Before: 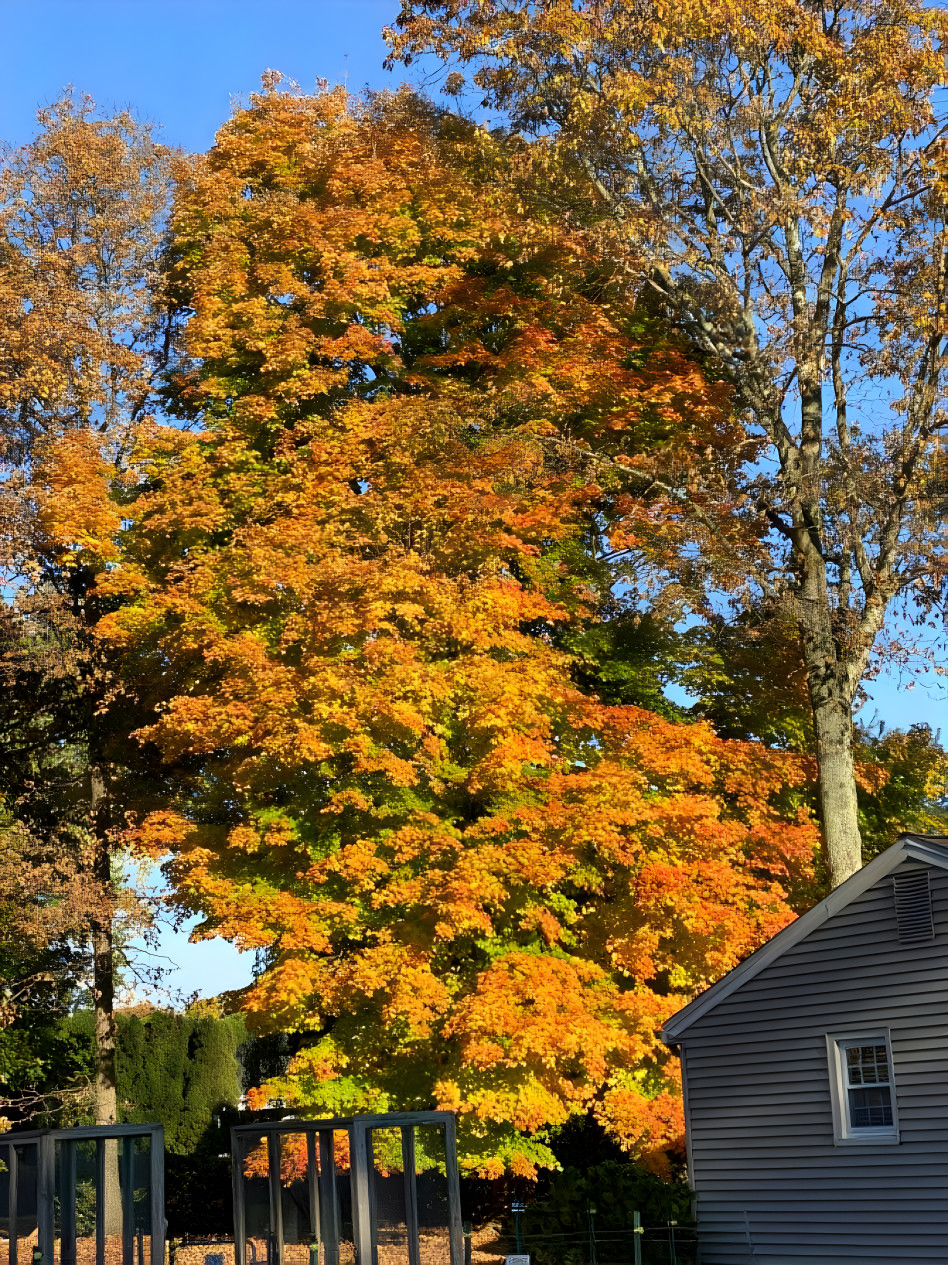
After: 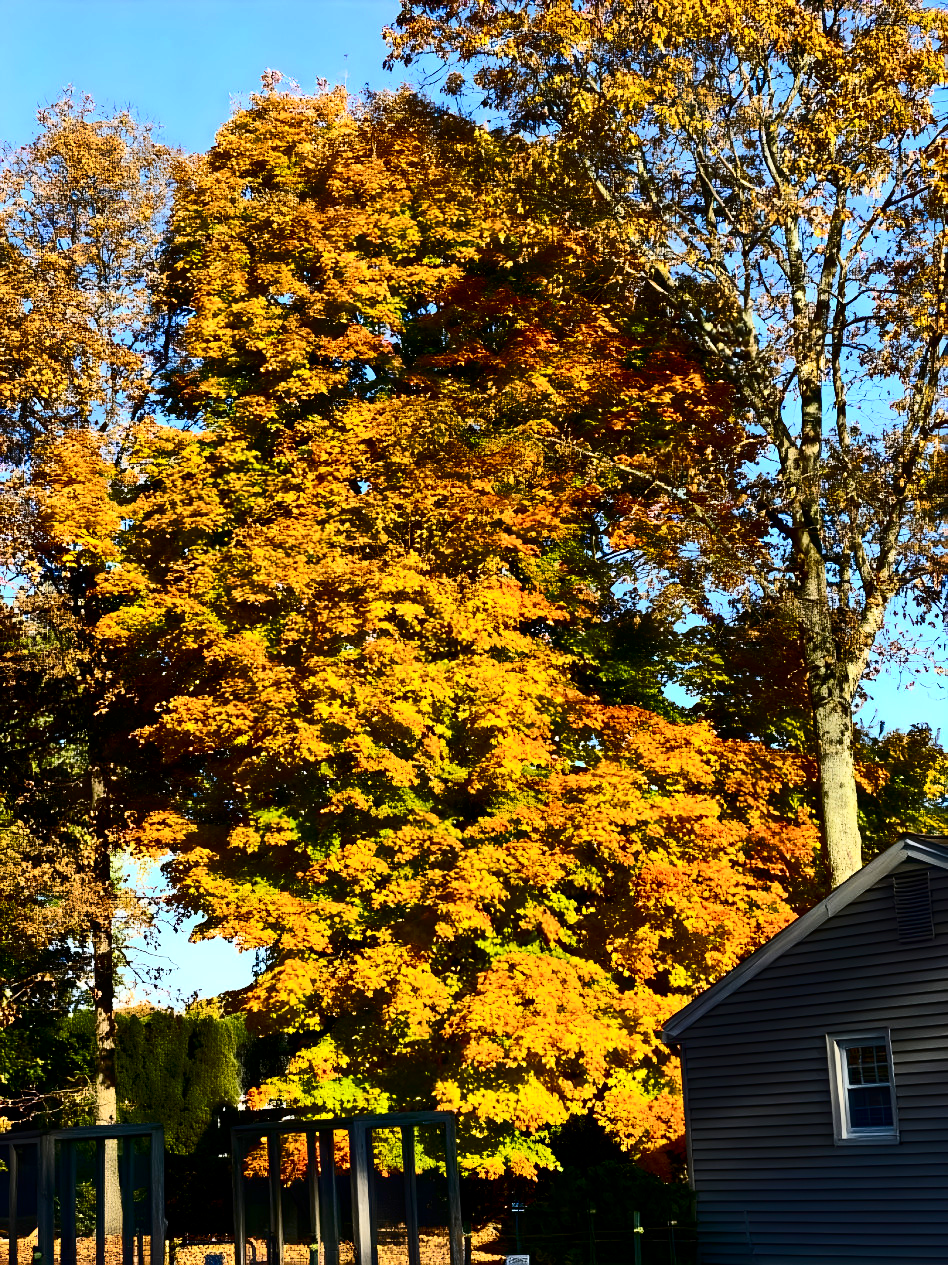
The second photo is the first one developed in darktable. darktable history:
contrast brightness saturation: contrast 0.514, saturation -0.084
color balance rgb: perceptual saturation grading › global saturation 36.878%, global vibrance 9.241%
